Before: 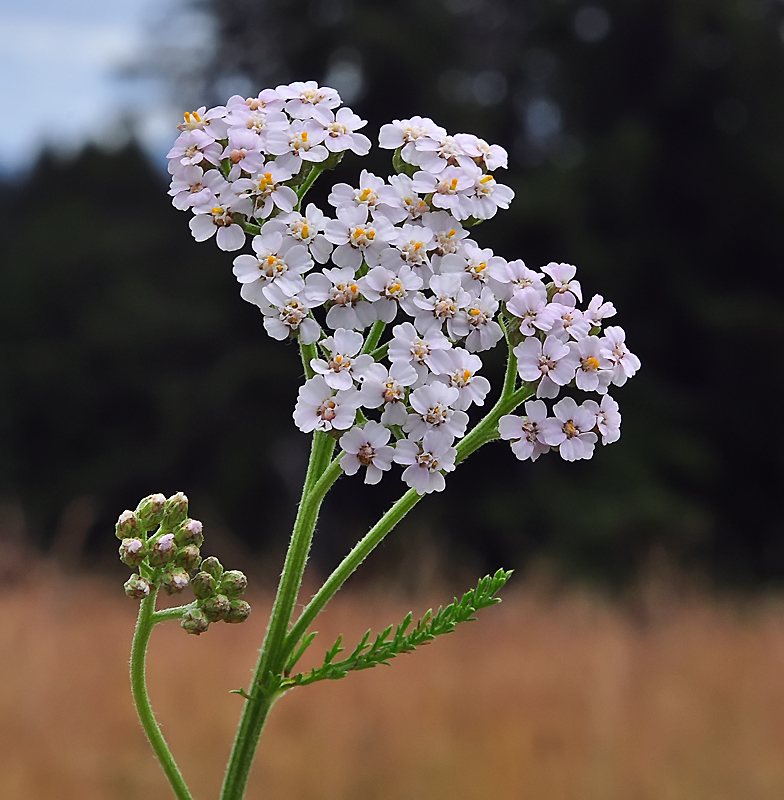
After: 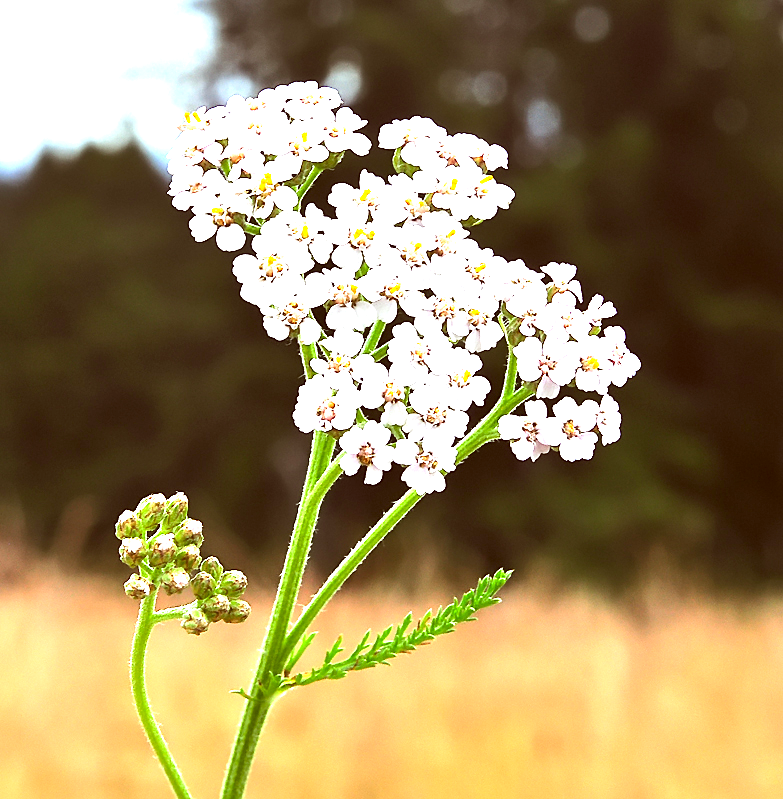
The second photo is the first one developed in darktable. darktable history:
tone equalizer: -8 EV -0.001 EV, -7 EV 0.001 EV, -6 EV -0.002 EV, -5 EV -0.003 EV, -4 EV -0.062 EV, -3 EV -0.222 EV, -2 EV -0.267 EV, -1 EV 0.105 EV, +0 EV 0.303 EV
crop and rotate: left 0.126%
exposure: exposure 2 EV, compensate exposure bias true, compensate highlight preservation false
color correction: highlights a* -5.3, highlights b* 9.8, shadows a* 9.8, shadows b* 24.26
